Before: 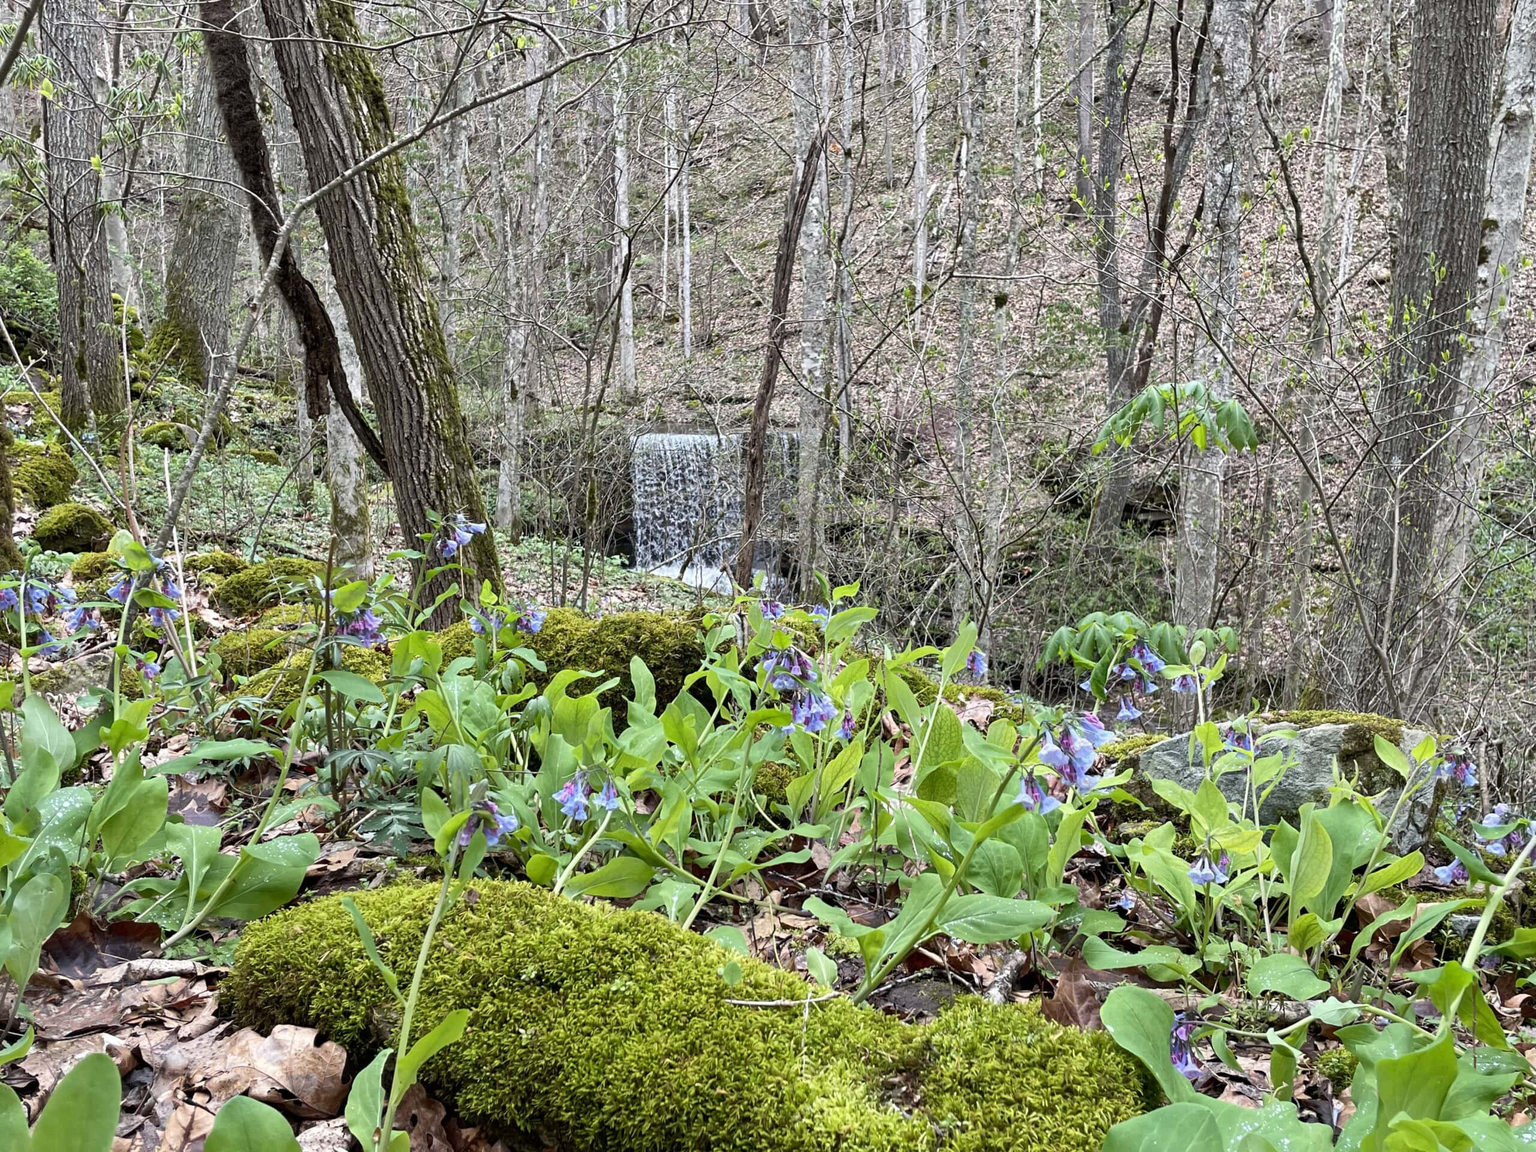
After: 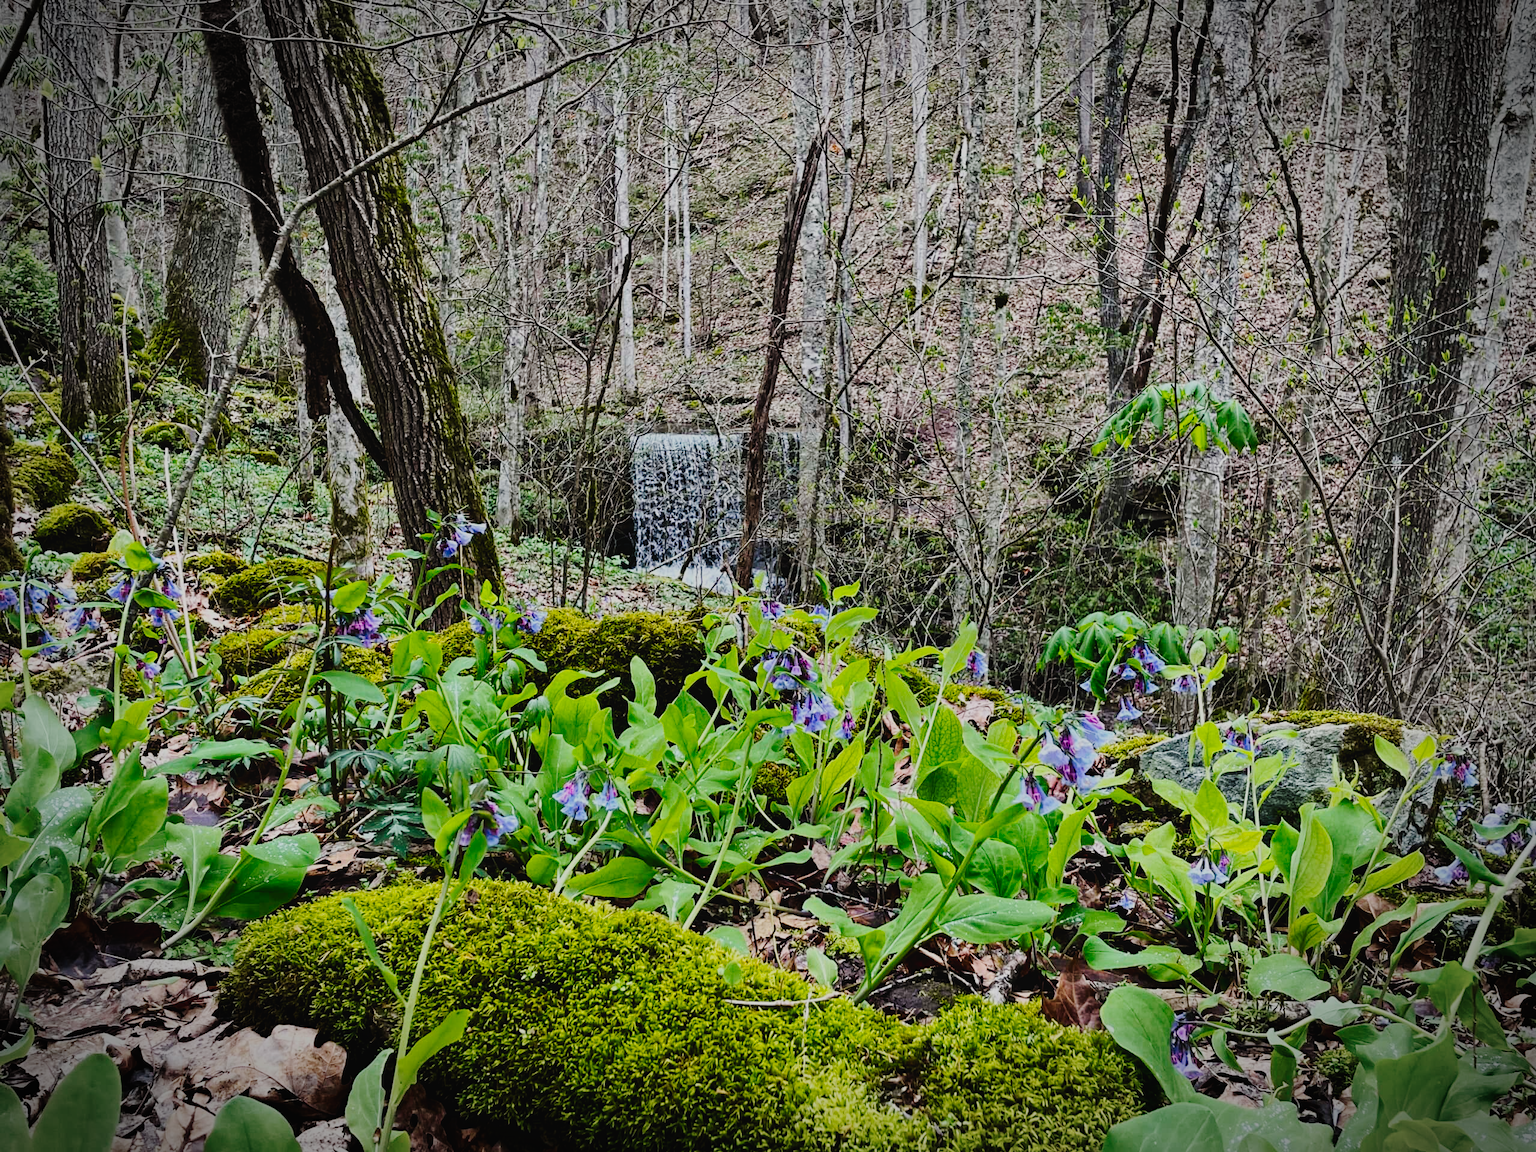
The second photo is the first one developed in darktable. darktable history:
tone curve: curves: ch0 [(0, 0.026) (0.104, 0.1) (0.233, 0.262) (0.398, 0.507) (0.498, 0.621) (0.65, 0.757) (0.835, 0.883) (1, 0.961)]; ch1 [(0, 0) (0.346, 0.307) (0.408, 0.369) (0.453, 0.457) (0.482, 0.476) (0.502, 0.498) (0.521, 0.503) (0.553, 0.554) (0.638, 0.646) (0.693, 0.727) (1, 1)]; ch2 [(0, 0) (0.366, 0.337) (0.434, 0.46) (0.485, 0.494) (0.5, 0.494) (0.511, 0.508) (0.537, 0.55) (0.579, 0.599) (0.663, 0.67) (1, 1)], preserve colors none
exposure: exposure -0.969 EV, compensate highlight preservation false
contrast brightness saturation: contrast 0.181, saturation 0.309
vignetting: brightness -0.721, saturation -0.479, automatic ratio true
filmic rgb: black relative exposure -7.65 EV, white relative exposure 4.56 EV, threshold 2.98 EV, structure ↔ texture 99.5%, hardness 3.61, enable highlight reconstruction true
